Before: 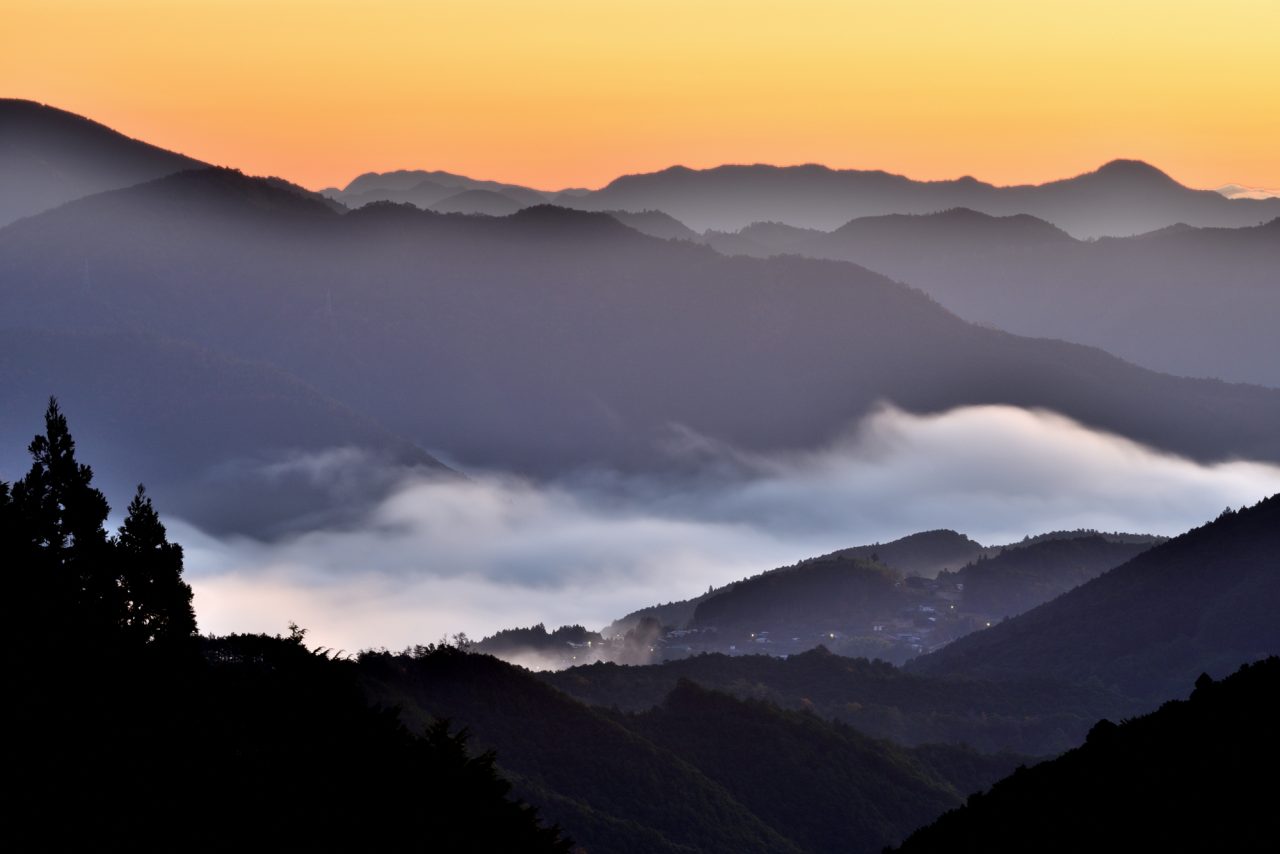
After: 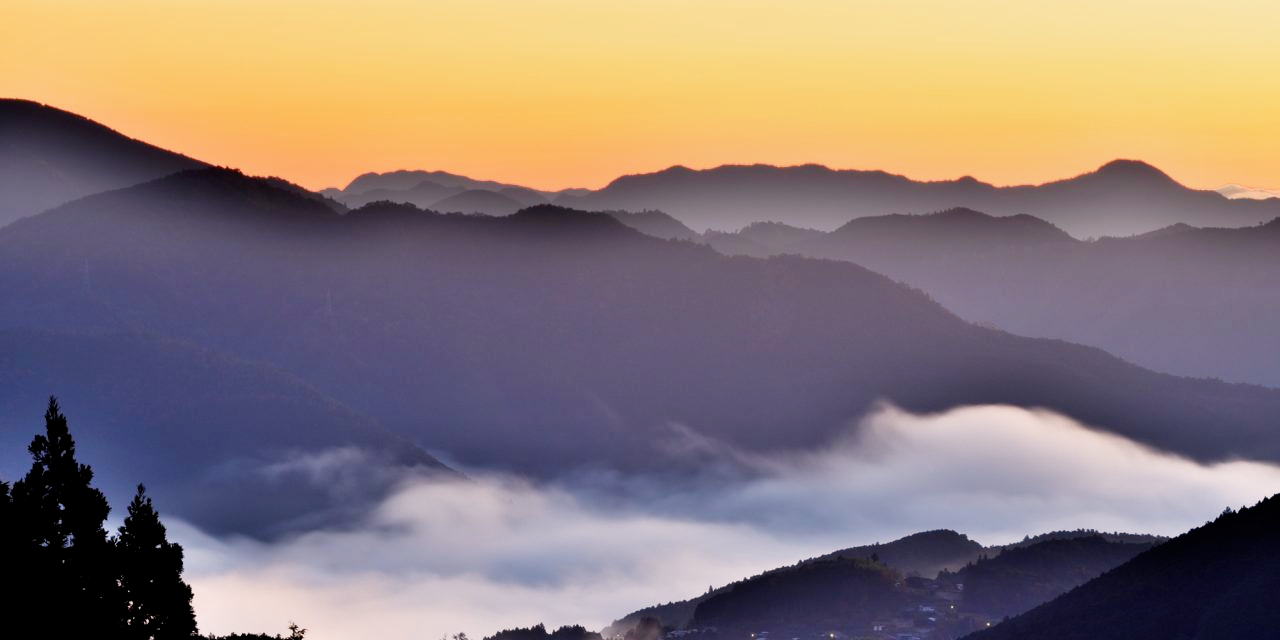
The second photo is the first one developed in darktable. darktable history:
filmic rgb: black relative exposure -16 EV, white relative exposure 5.31 EV, hardness 5.9, contrast 1.25, preserve chrominance no, color science v5 (2021)
crop: bottom 24.988%
shadows and highlights: shadows 0, highlights 40
color correction: highlights a* 3.22, highlights b* 1.93, saturation 1.19
